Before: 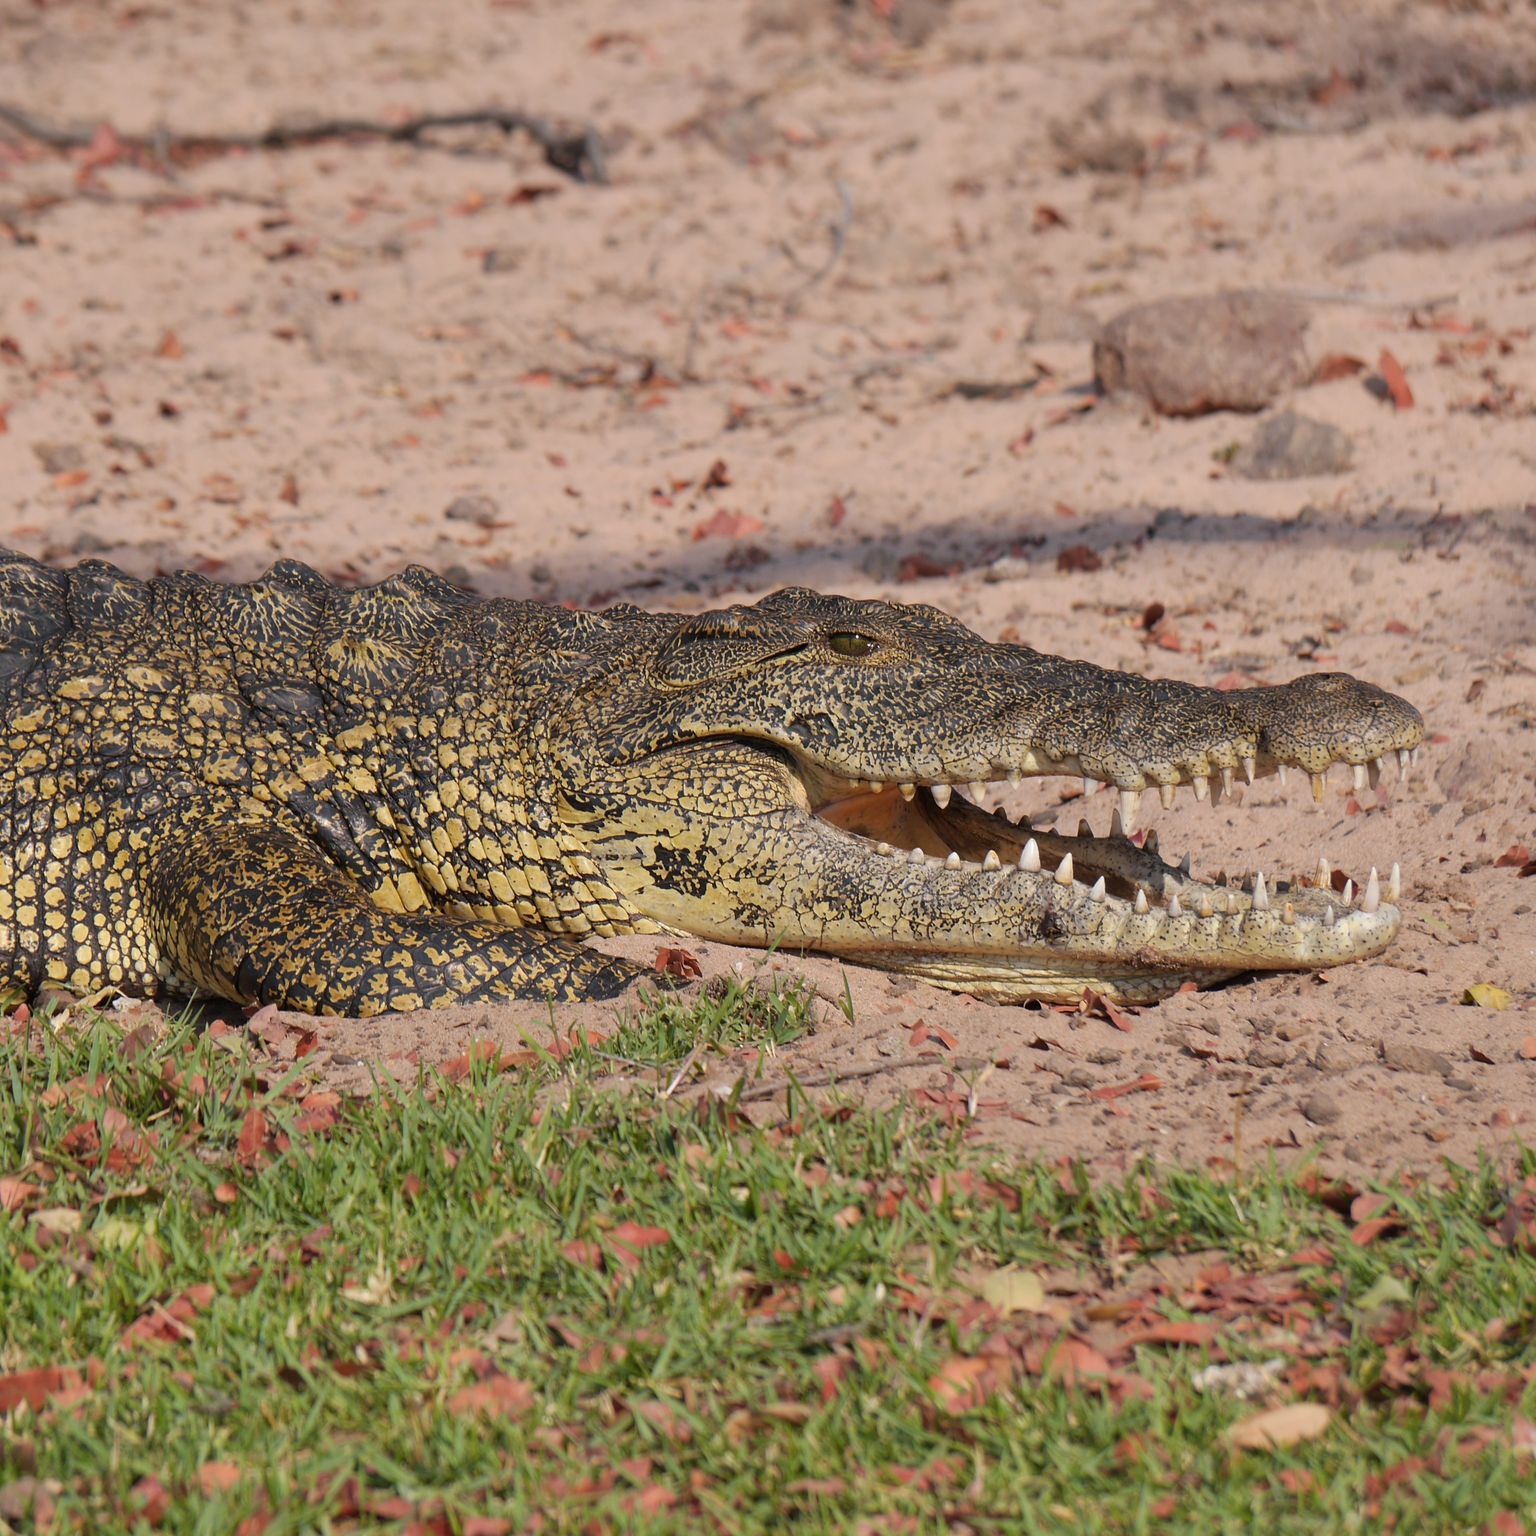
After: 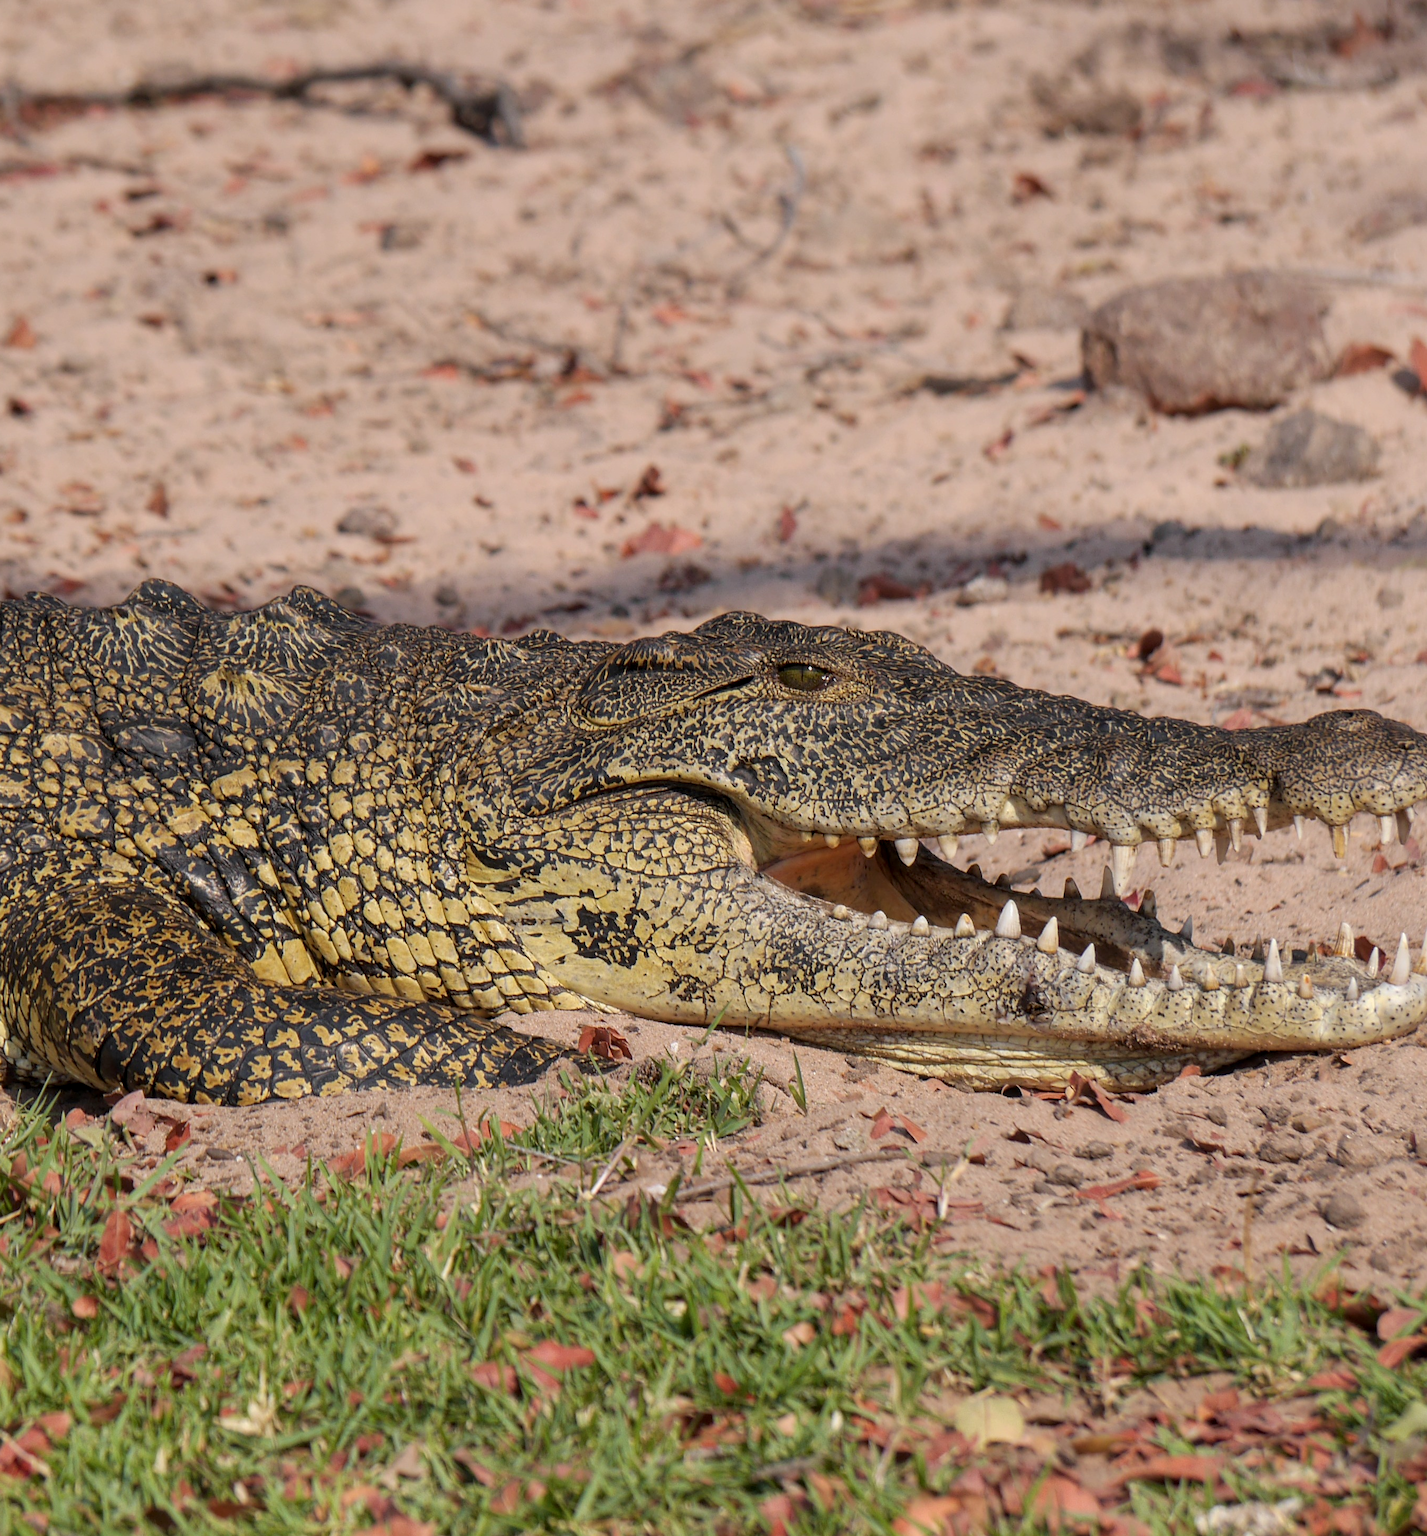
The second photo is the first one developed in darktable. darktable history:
crop: left 9.909%, top 3.616%, right 9.205%, bottom 9.319%
local contrast: on, module defaults
